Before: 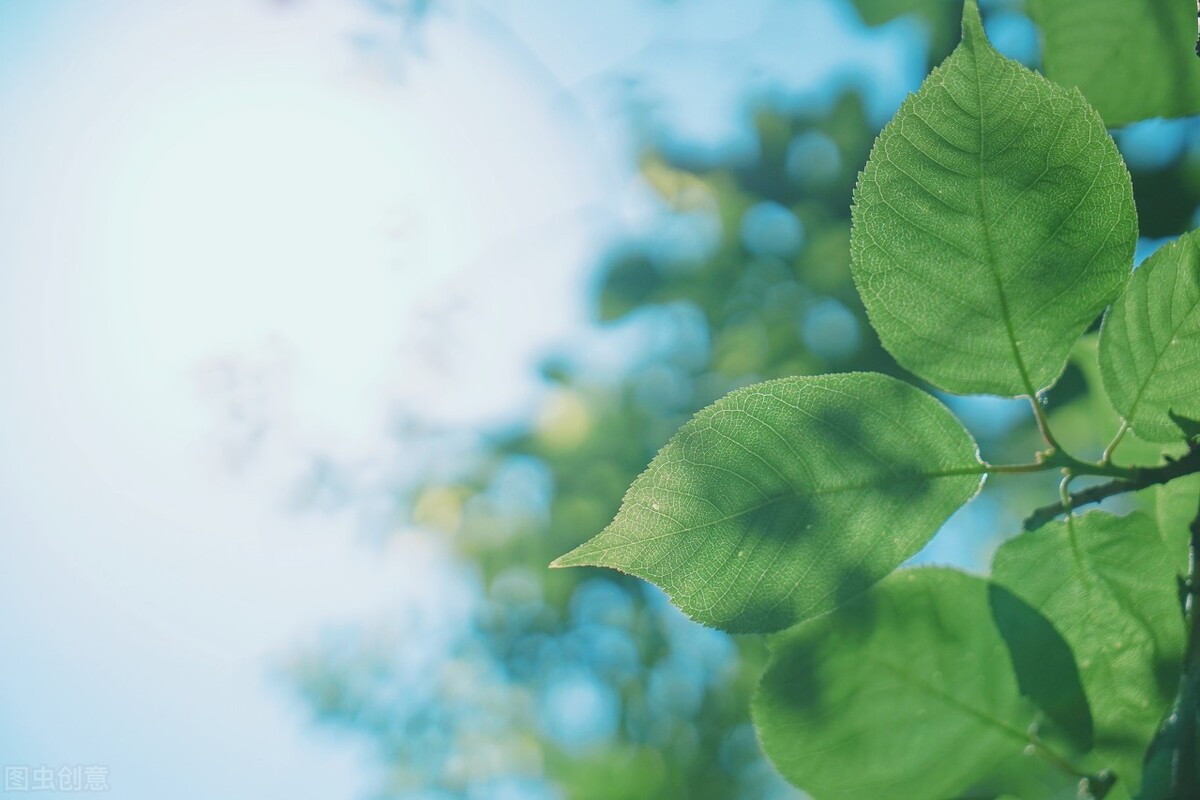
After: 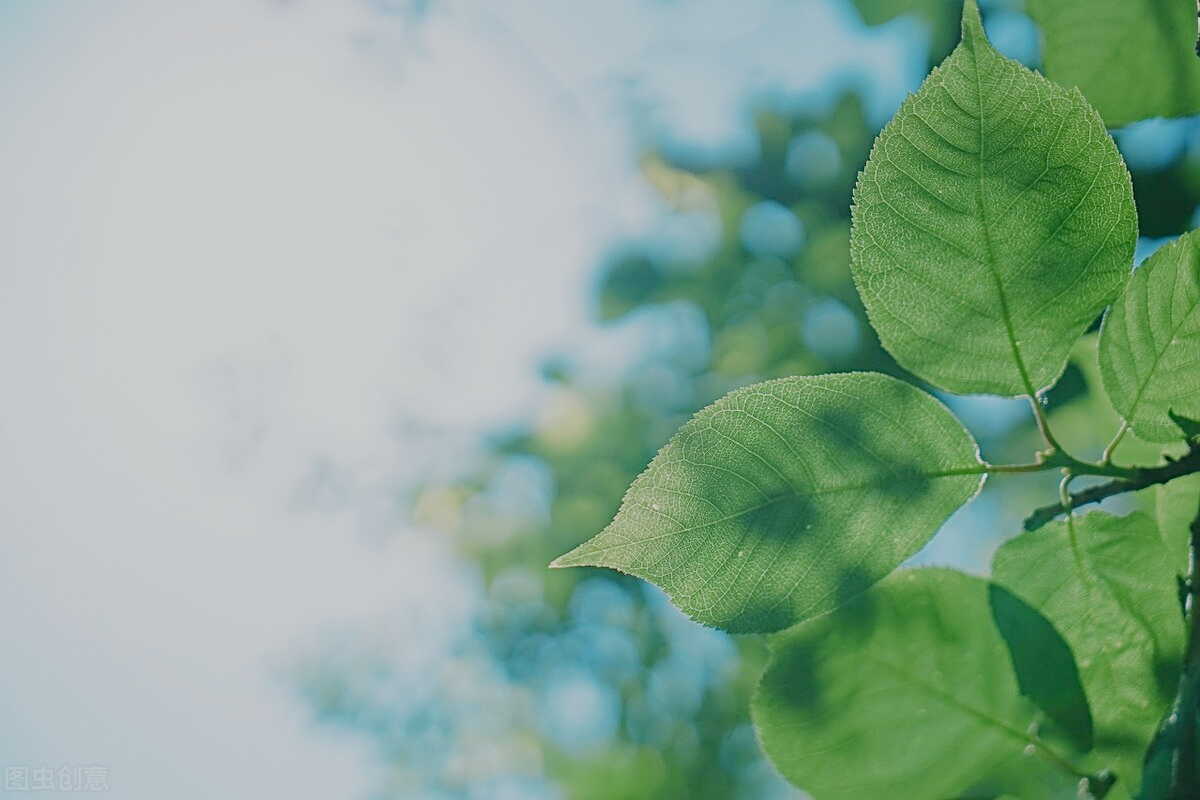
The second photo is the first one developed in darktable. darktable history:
filmic rgb: black relative exposure -7.65 EV, white relative exposure 4.56 EV, hardness 3.61, add noise in highlights 0.002, preserve chrominance no, color science v3 (2019), use custom middle-gray values true, contrast in highlights soft
sharpen: radius 2.766
